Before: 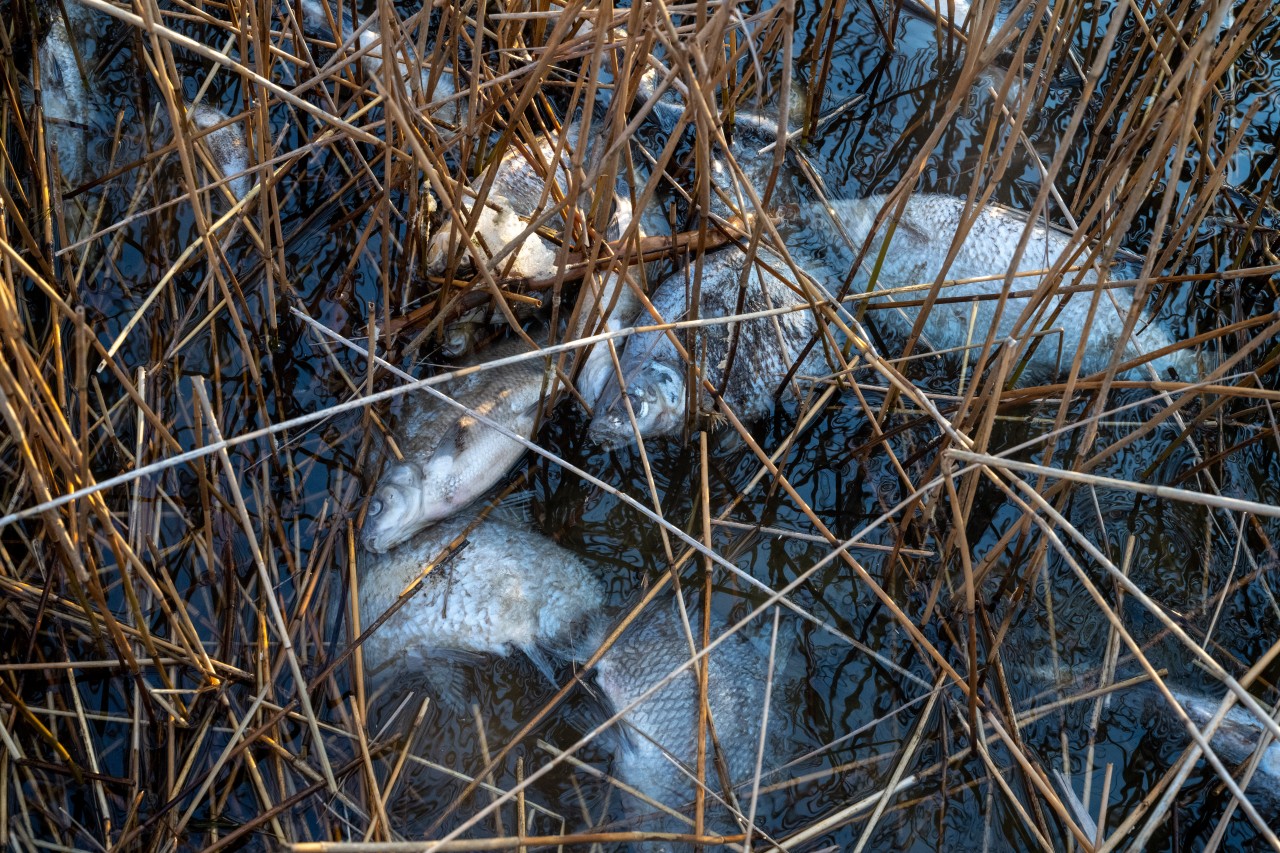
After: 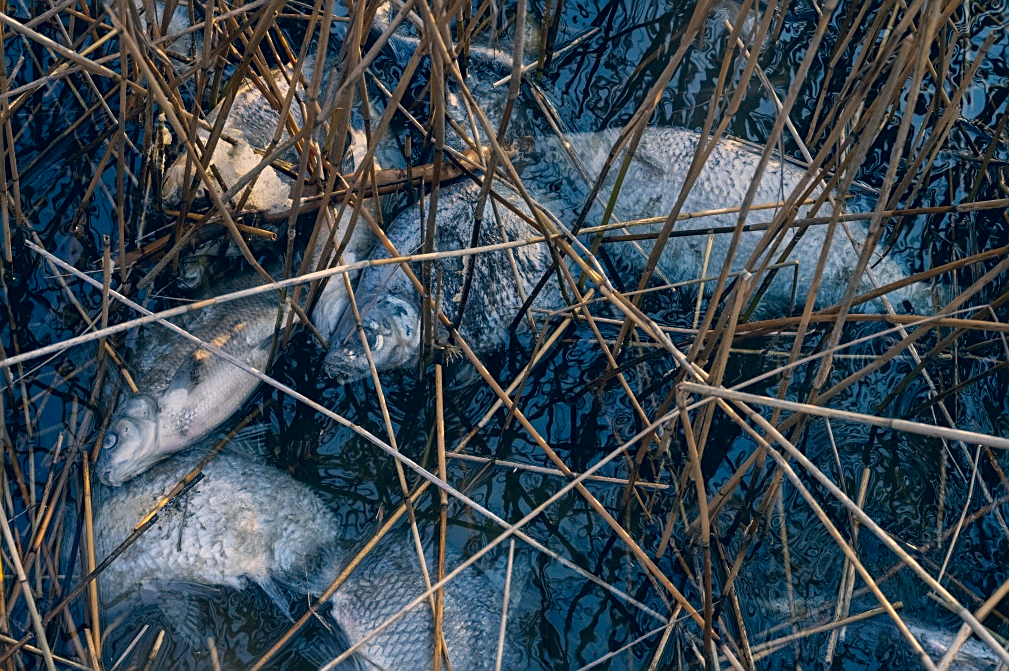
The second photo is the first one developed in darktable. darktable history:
sharpen: on, module defaults
crop and rotate: left 20.74%, top 7.912%, right 0.375%, bottom 13.378%
graduated density: rotation 5.63°, offset 76.9
color correction: highlights a* 10.32, highlights b* 14.66, shadows a* -9.59, shadows b* -15.02
